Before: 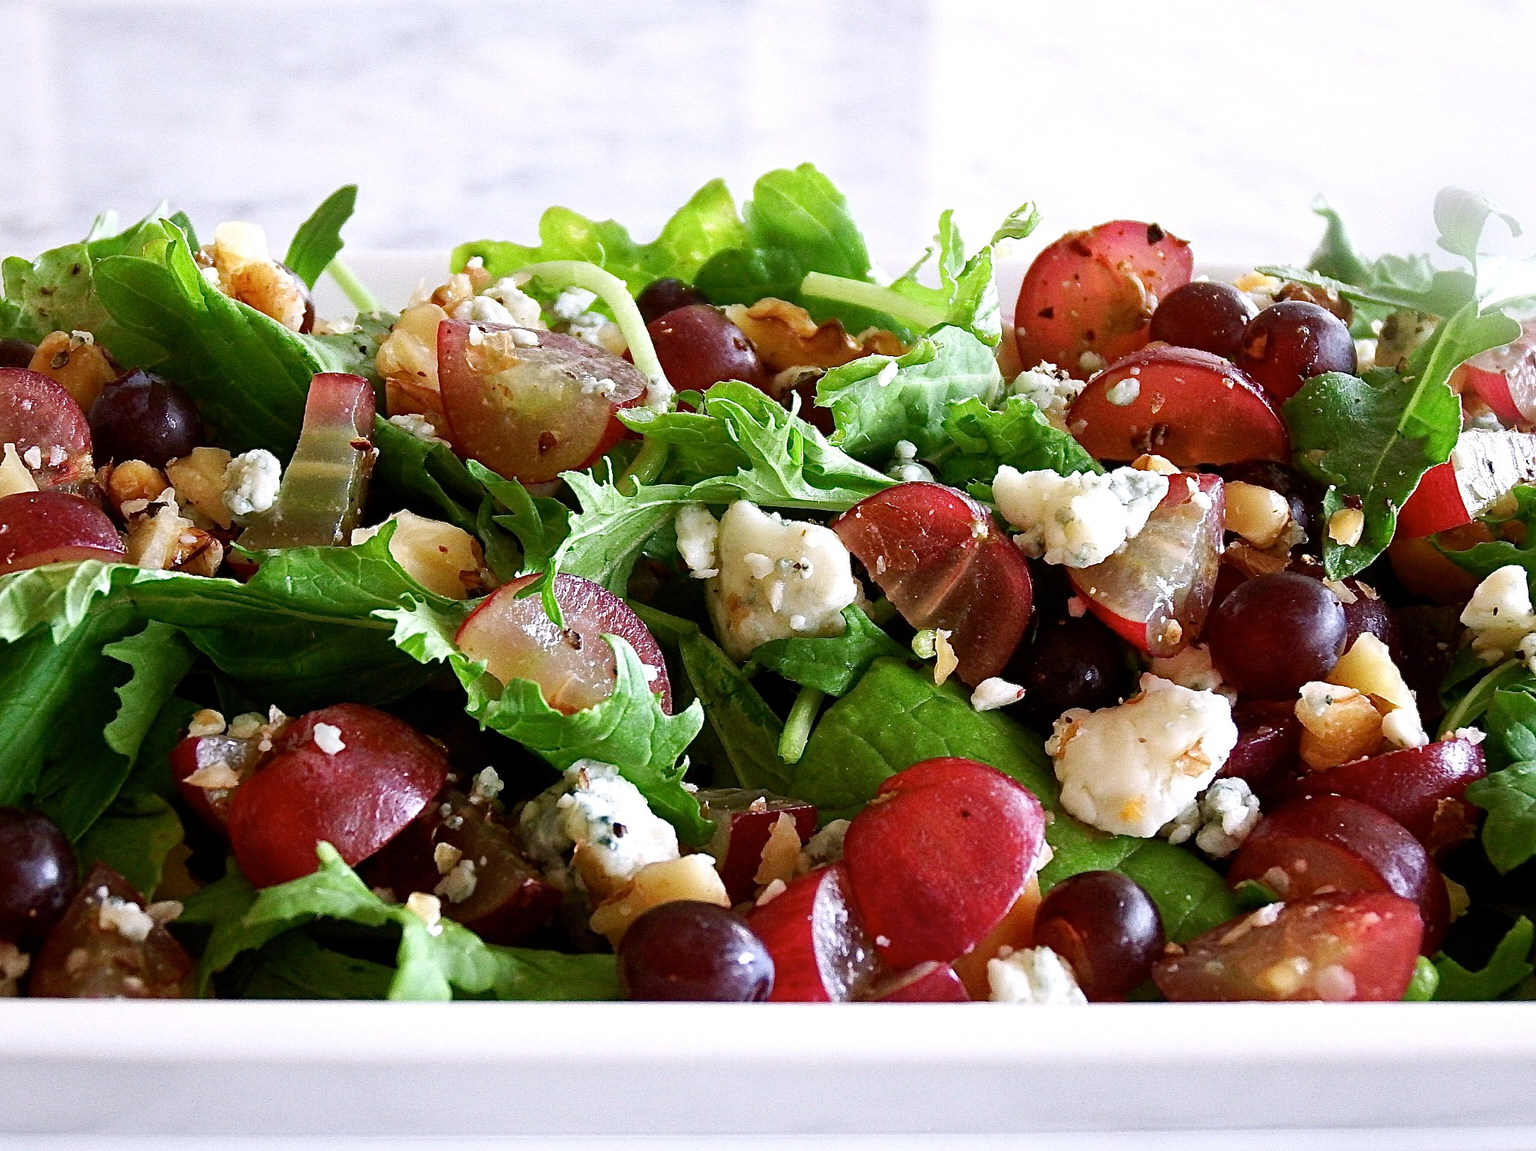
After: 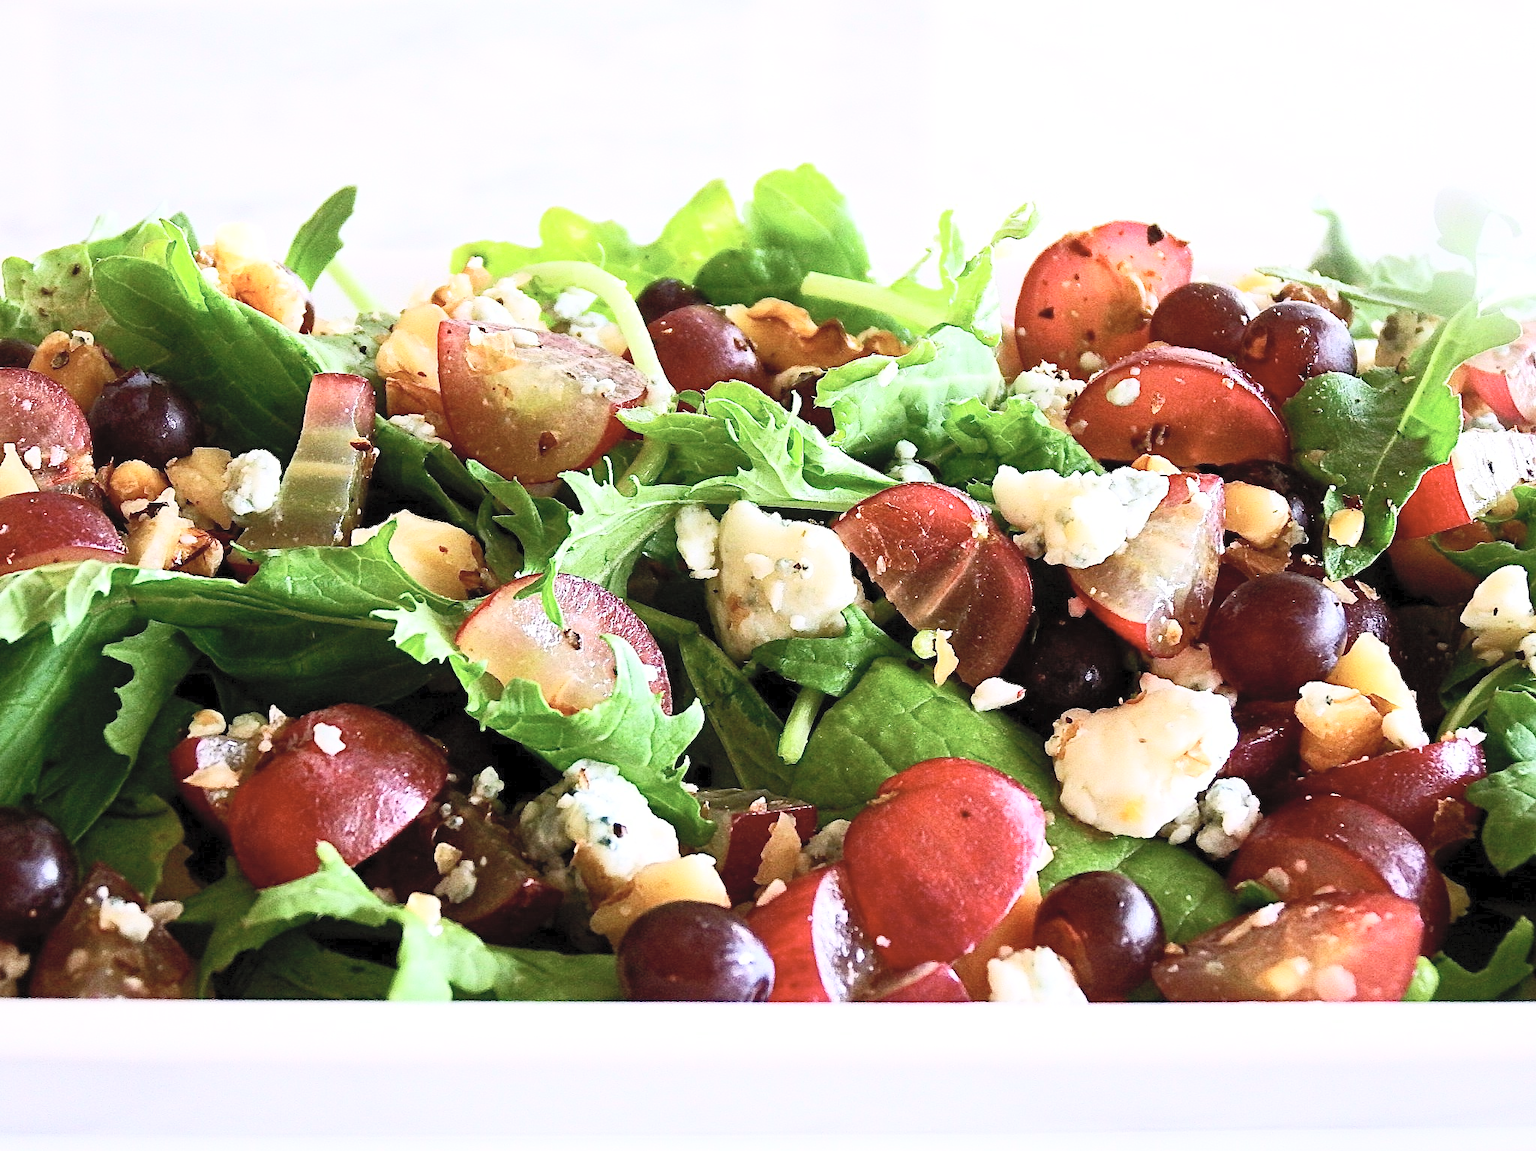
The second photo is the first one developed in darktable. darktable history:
contrast brightness saturation: contrast 0.372, brightness 0.543
